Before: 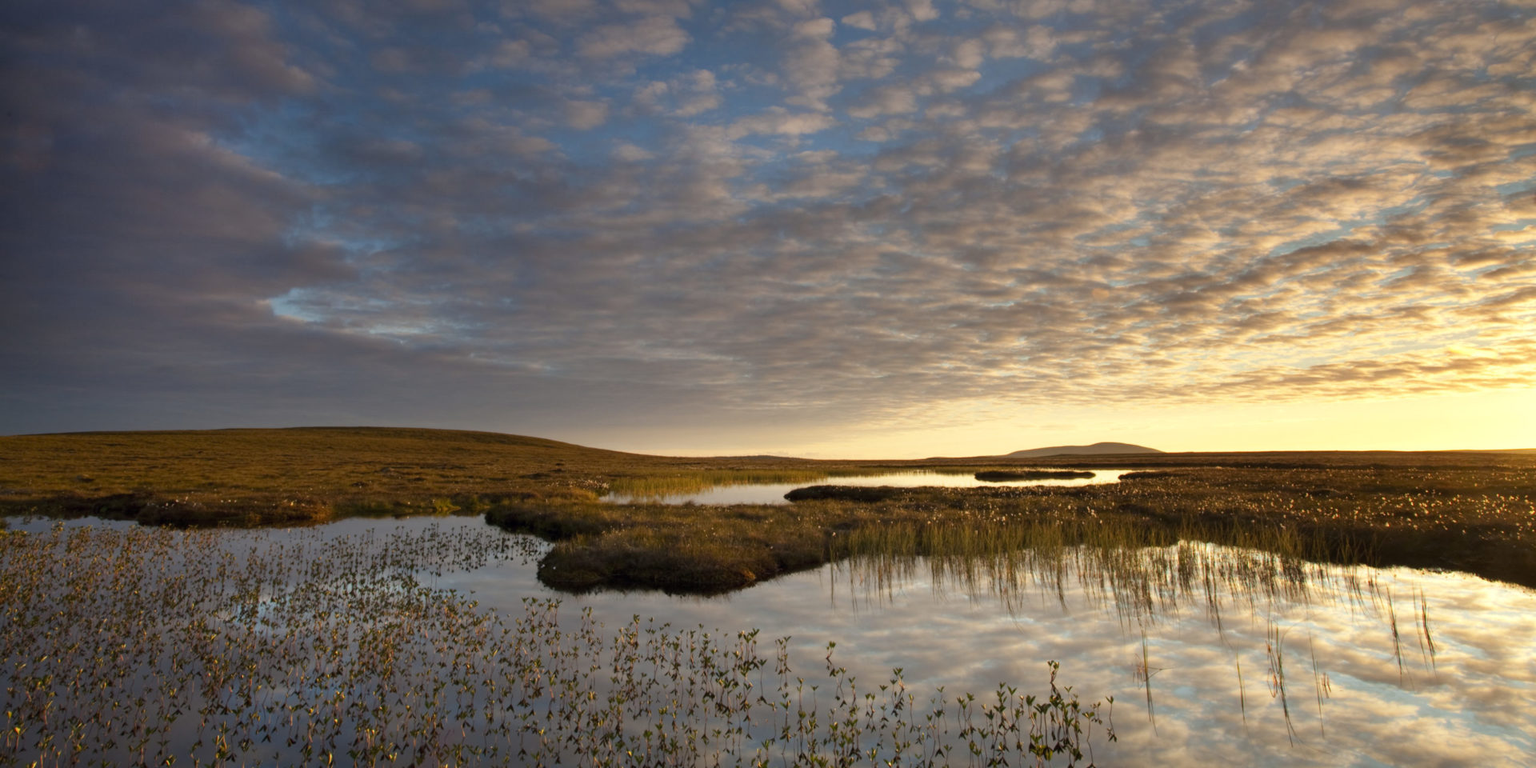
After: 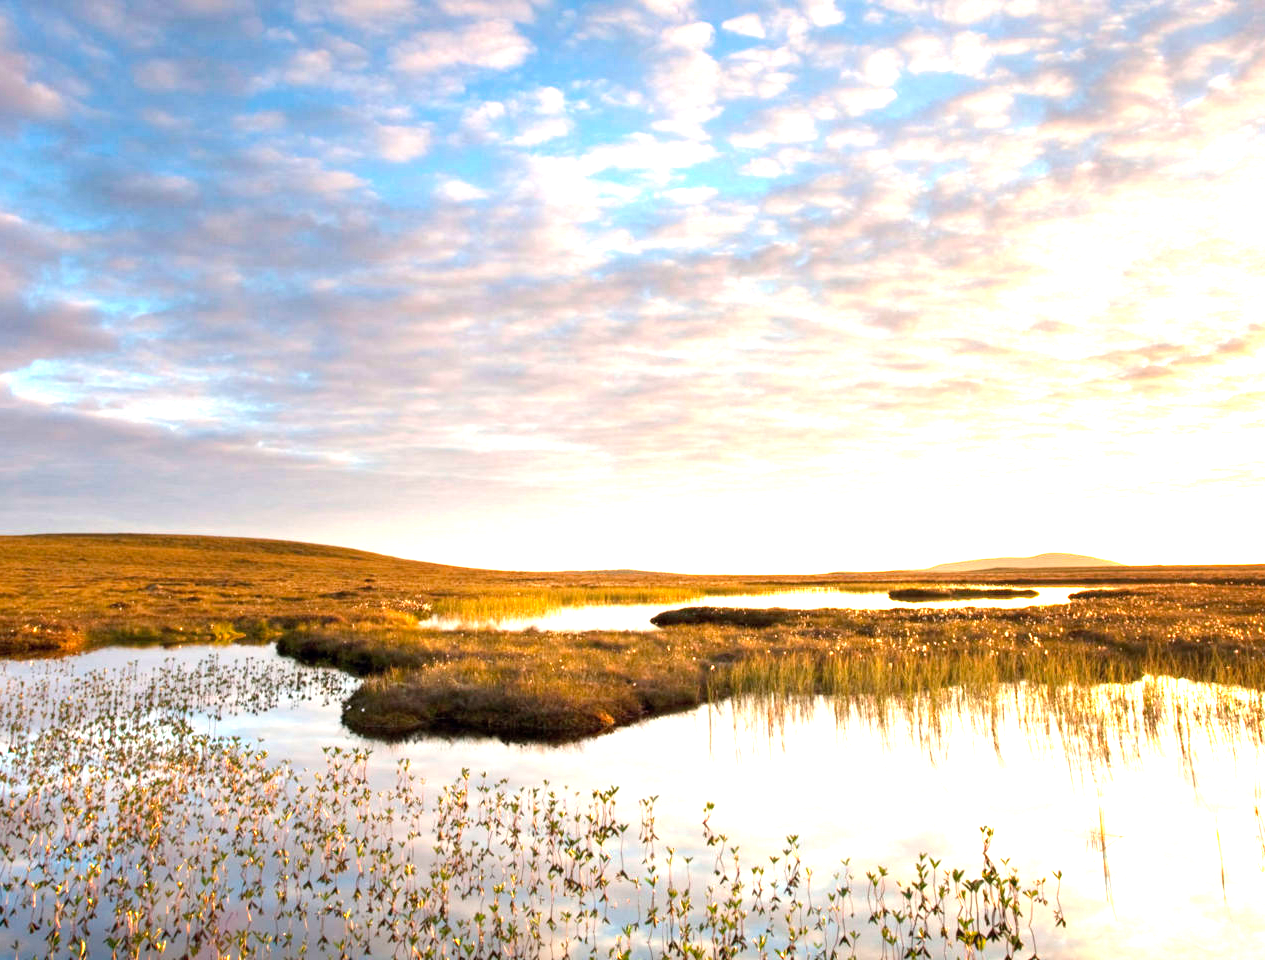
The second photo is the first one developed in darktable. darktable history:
crop: left 17.231%, right 16.868%
exposure: exposure 2.261 EV, compensate highlight preservation false
